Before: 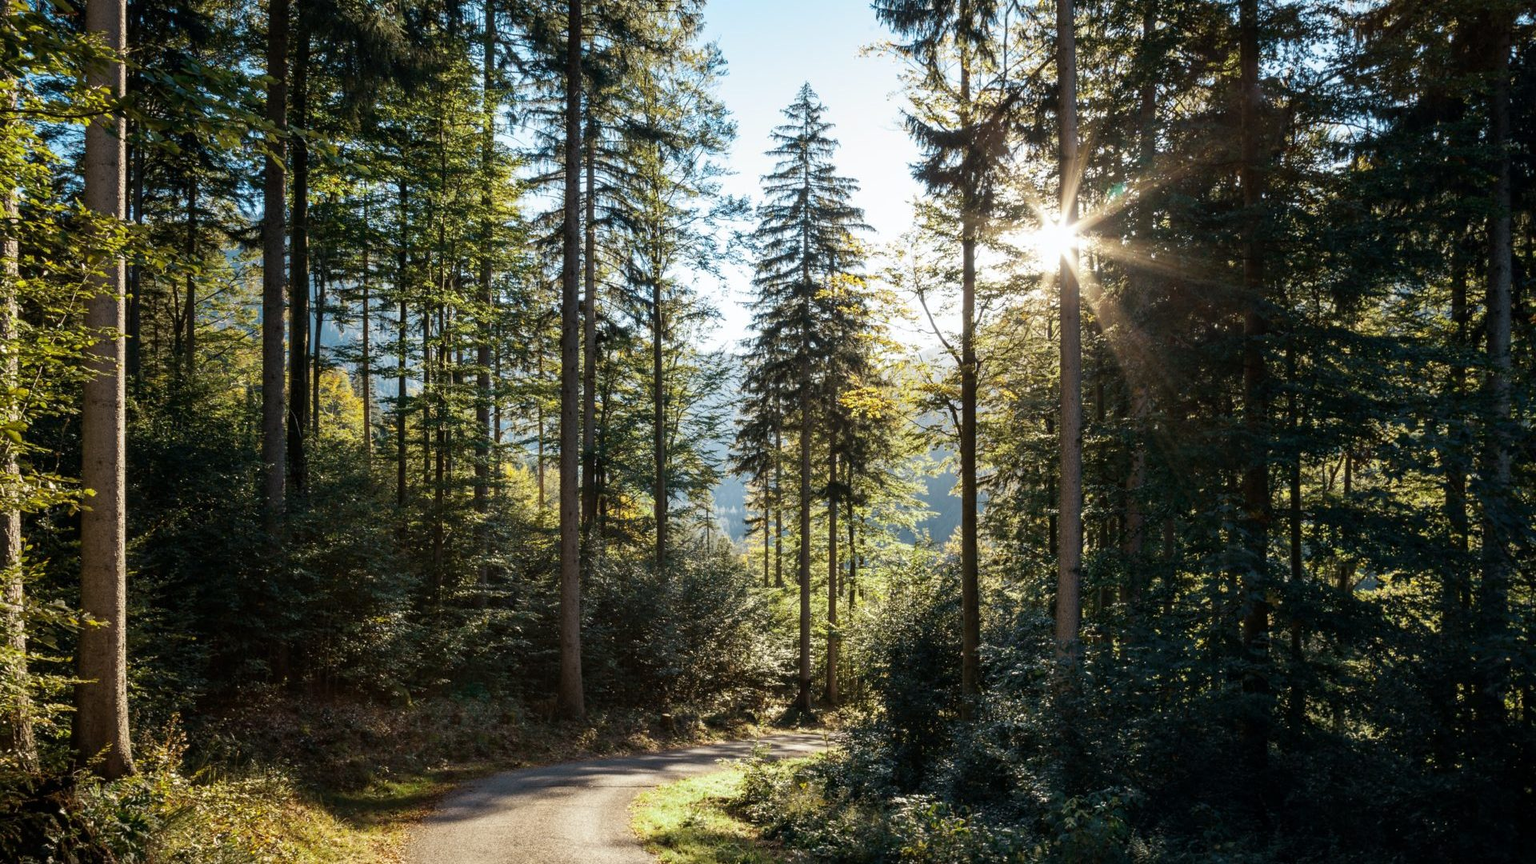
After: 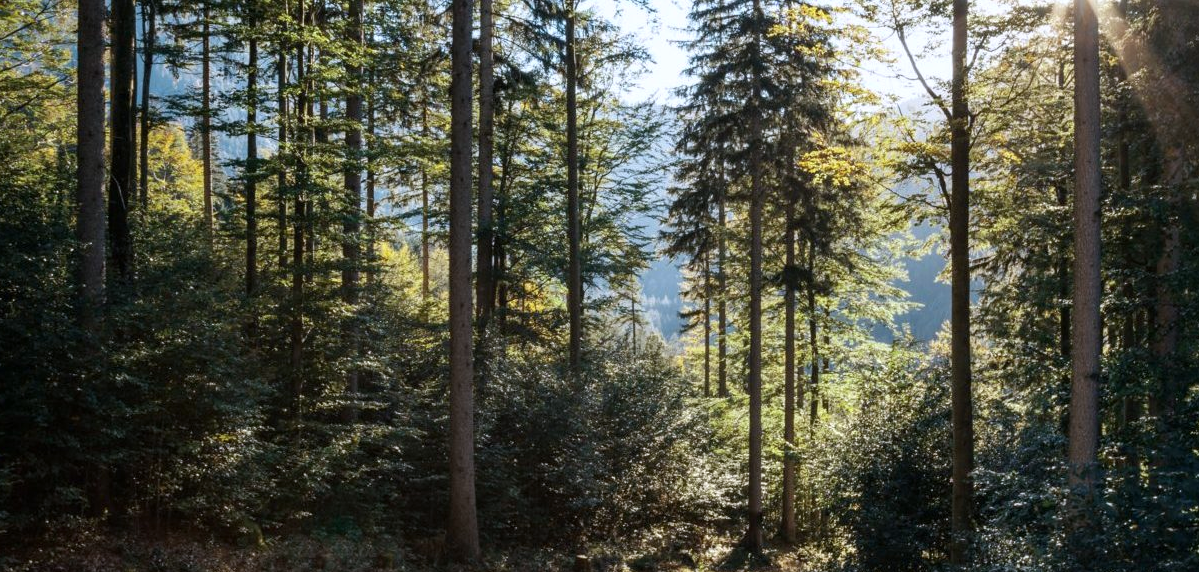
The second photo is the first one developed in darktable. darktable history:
crop: left 13.077%, top 31.276%, right 24.44%, bottom 15.708%
color calibration: illuminant as shot in camera, x 0.358, y 0.373, temperature 4628.91 K
